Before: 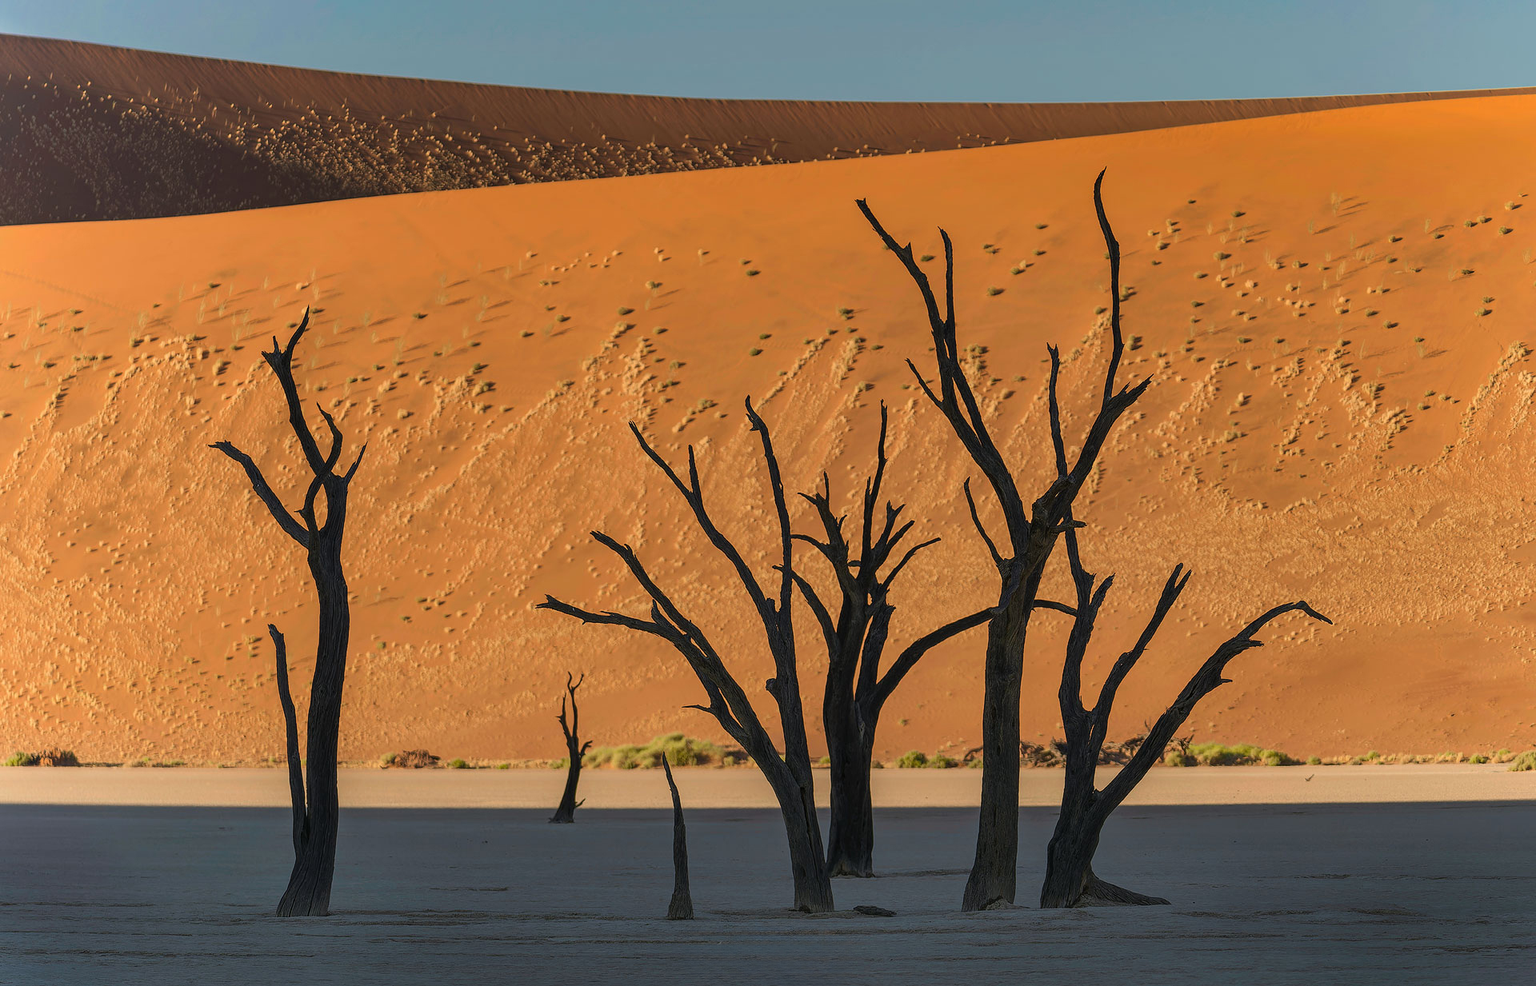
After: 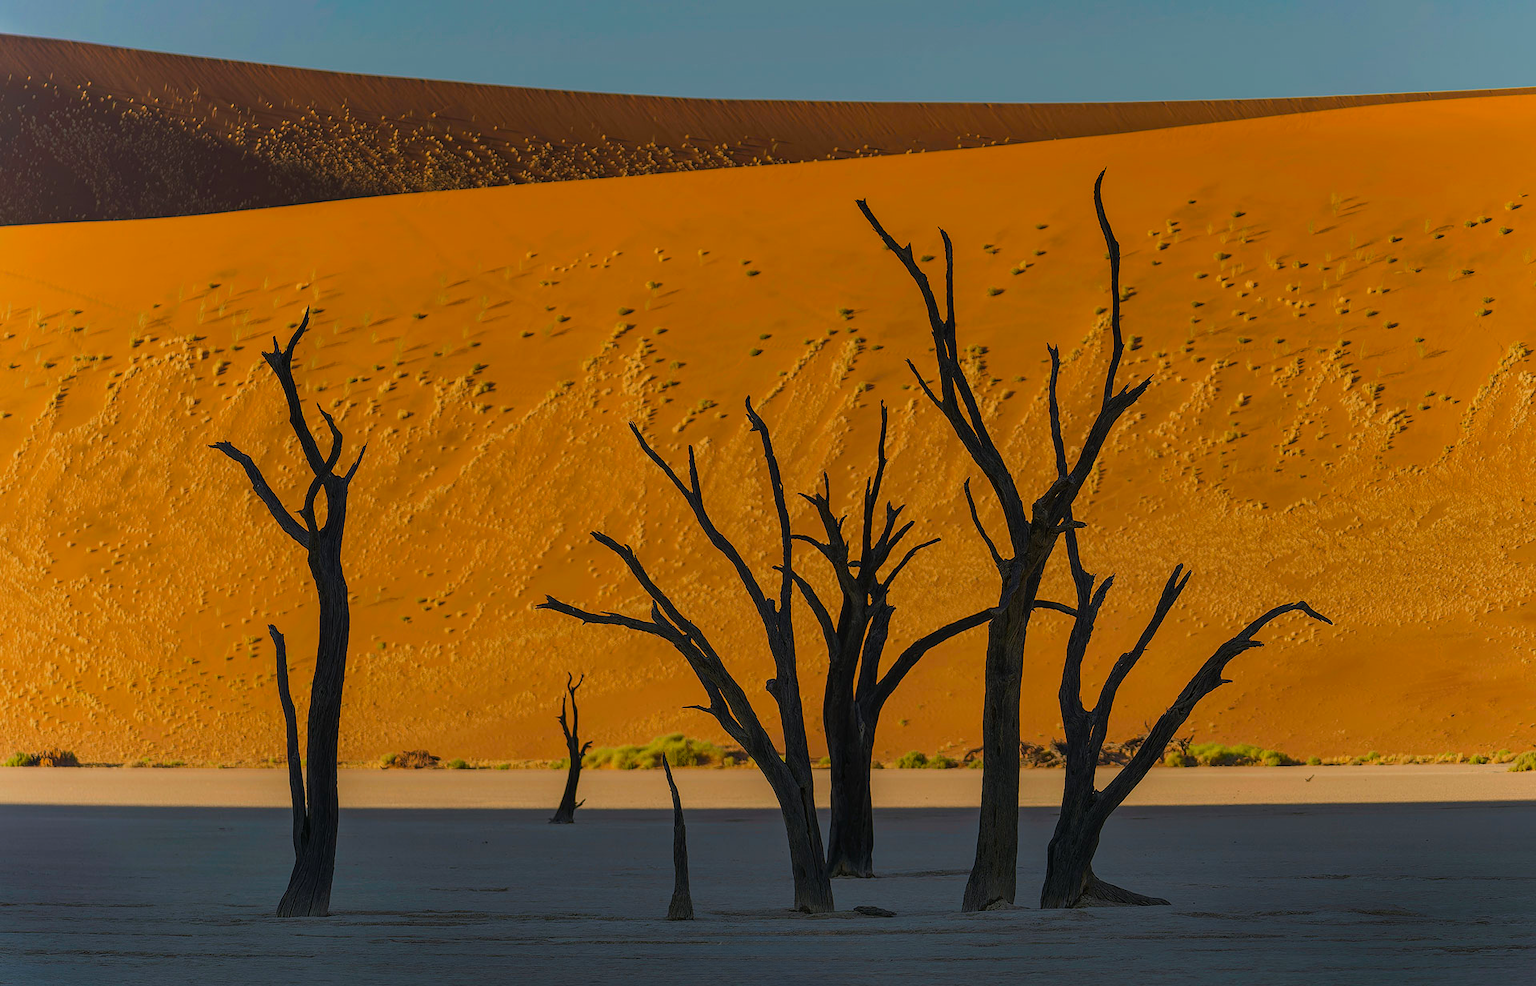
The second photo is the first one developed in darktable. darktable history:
exposure: exposure -0.462 EV, compensate highlight preservation false
color balance rgb: perceptual saturation grading › global saturation 25%, global vibrance 20%
